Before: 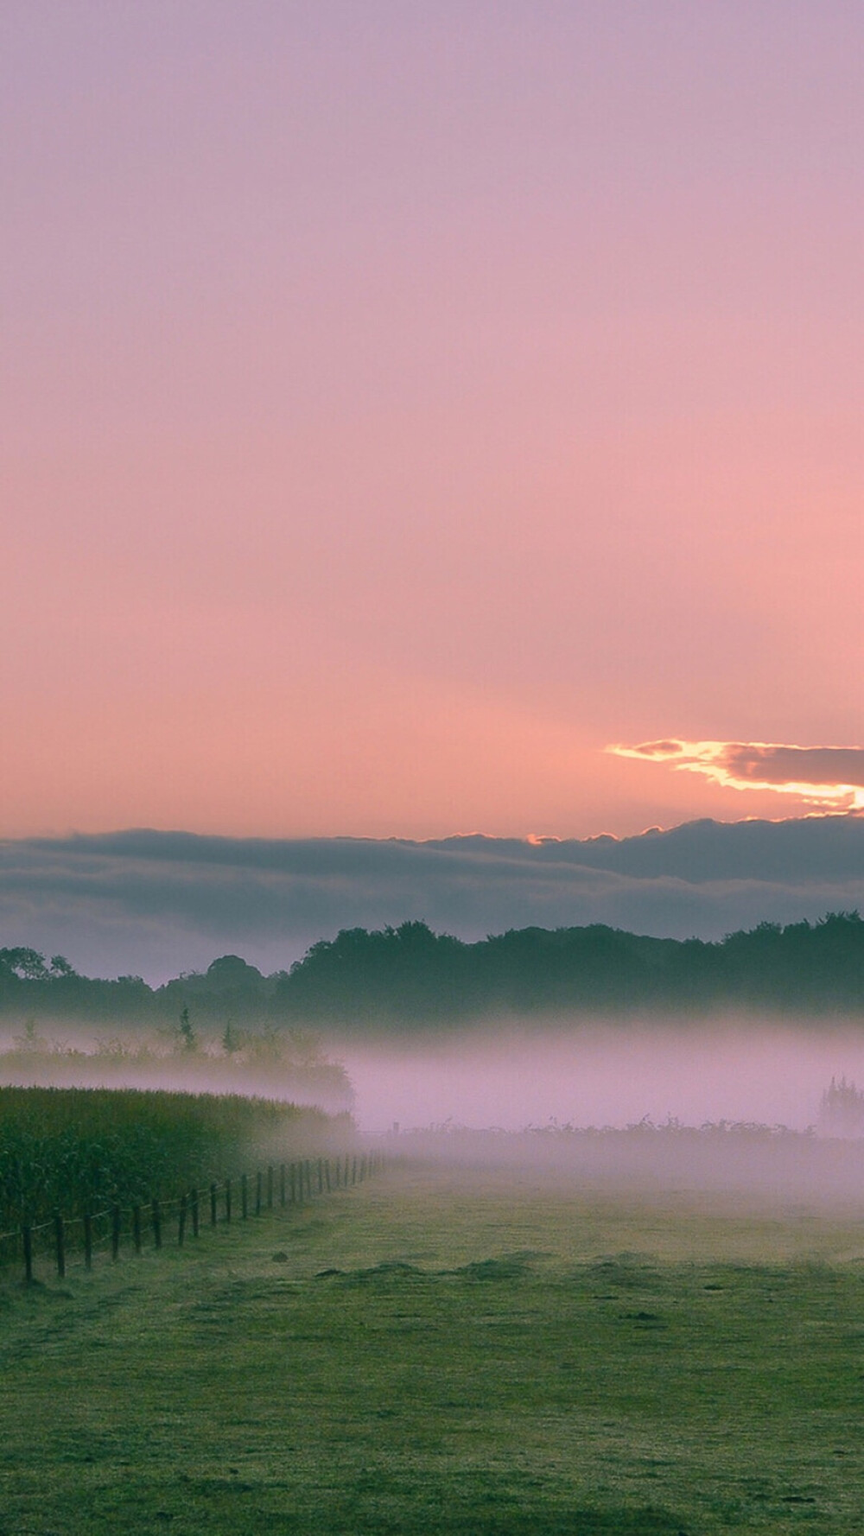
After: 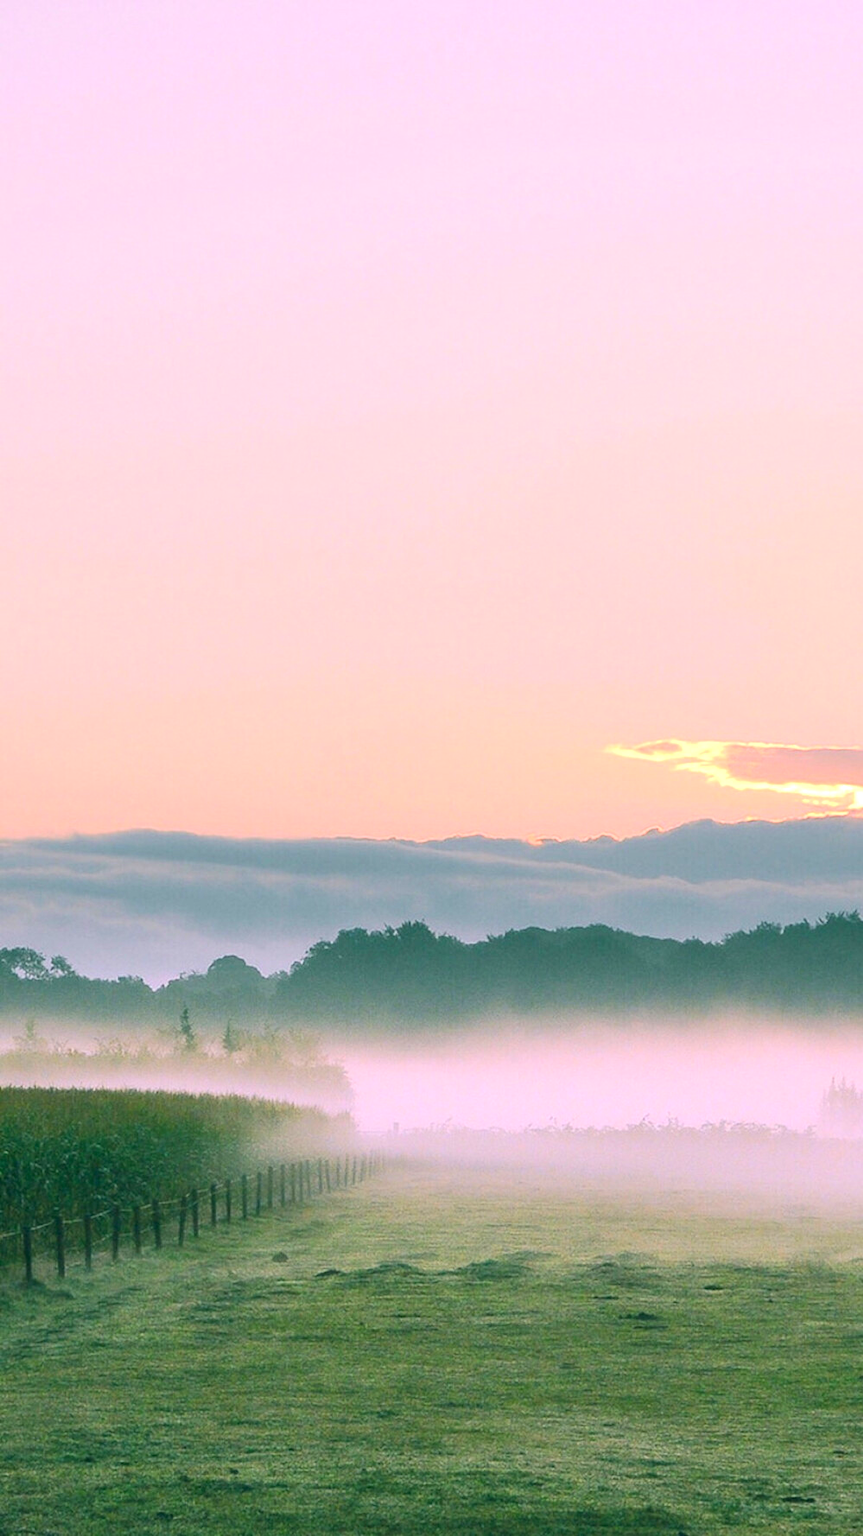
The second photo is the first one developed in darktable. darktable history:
contrast brightness saturation: contrast 0.198, brightness 0.151, saturation 0.15
exposure: exposure 0.733 EV, compensate exposure bias true, compensate highlight preservation false
